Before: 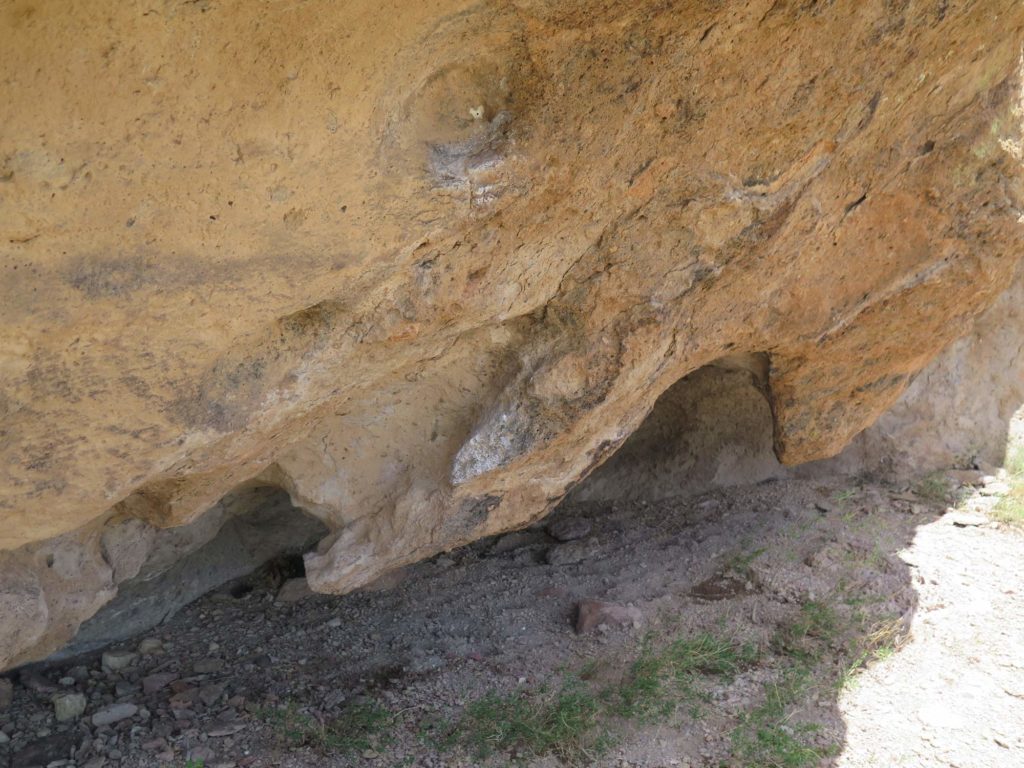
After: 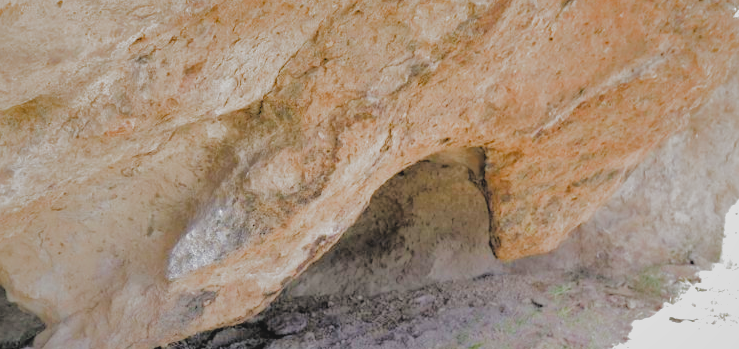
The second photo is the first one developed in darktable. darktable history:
tone equalizer: -8 EV 0.978 EV, -7 EV 0.976 EV, -6 EV 1.02 EV, -5 EV 1 EV, -4 EV 1.01 EV, -3 EV 0.74 EV, -2 EV 0.525 EV, -1 EV 0.241 EV, edges refinement/feathering 500, mask exposure compensation -1.57 EV, preserve details no
contrast brightness saturation: contrast -0.099, brightness 0.045, saturation 0.083
crop and rotate: left 27.74%, top 26.732%, bottom 27.726%
color balance rgb: perceptual saturation grading › global saturation 20%, perceptual saturation grading › highlights -25.039%, perceptual saturation grading › shadows 24.476%
levels: levels [0, 0.51, 1]
filmic rgb: black relative exposure -3.5 EV, white relative exposure 2.29 EV, hardness 3.4, add noise in highlights 0.001, preserve chrominance luminance Y, color science v3 (2019), use custom middle-gray values true, contrast in highlights soft
shadows and highlights: shadows 25.91, highlights -69.67
exposure: black level correction 0, exposure 0.199 EV, compensate highlight preservation false
